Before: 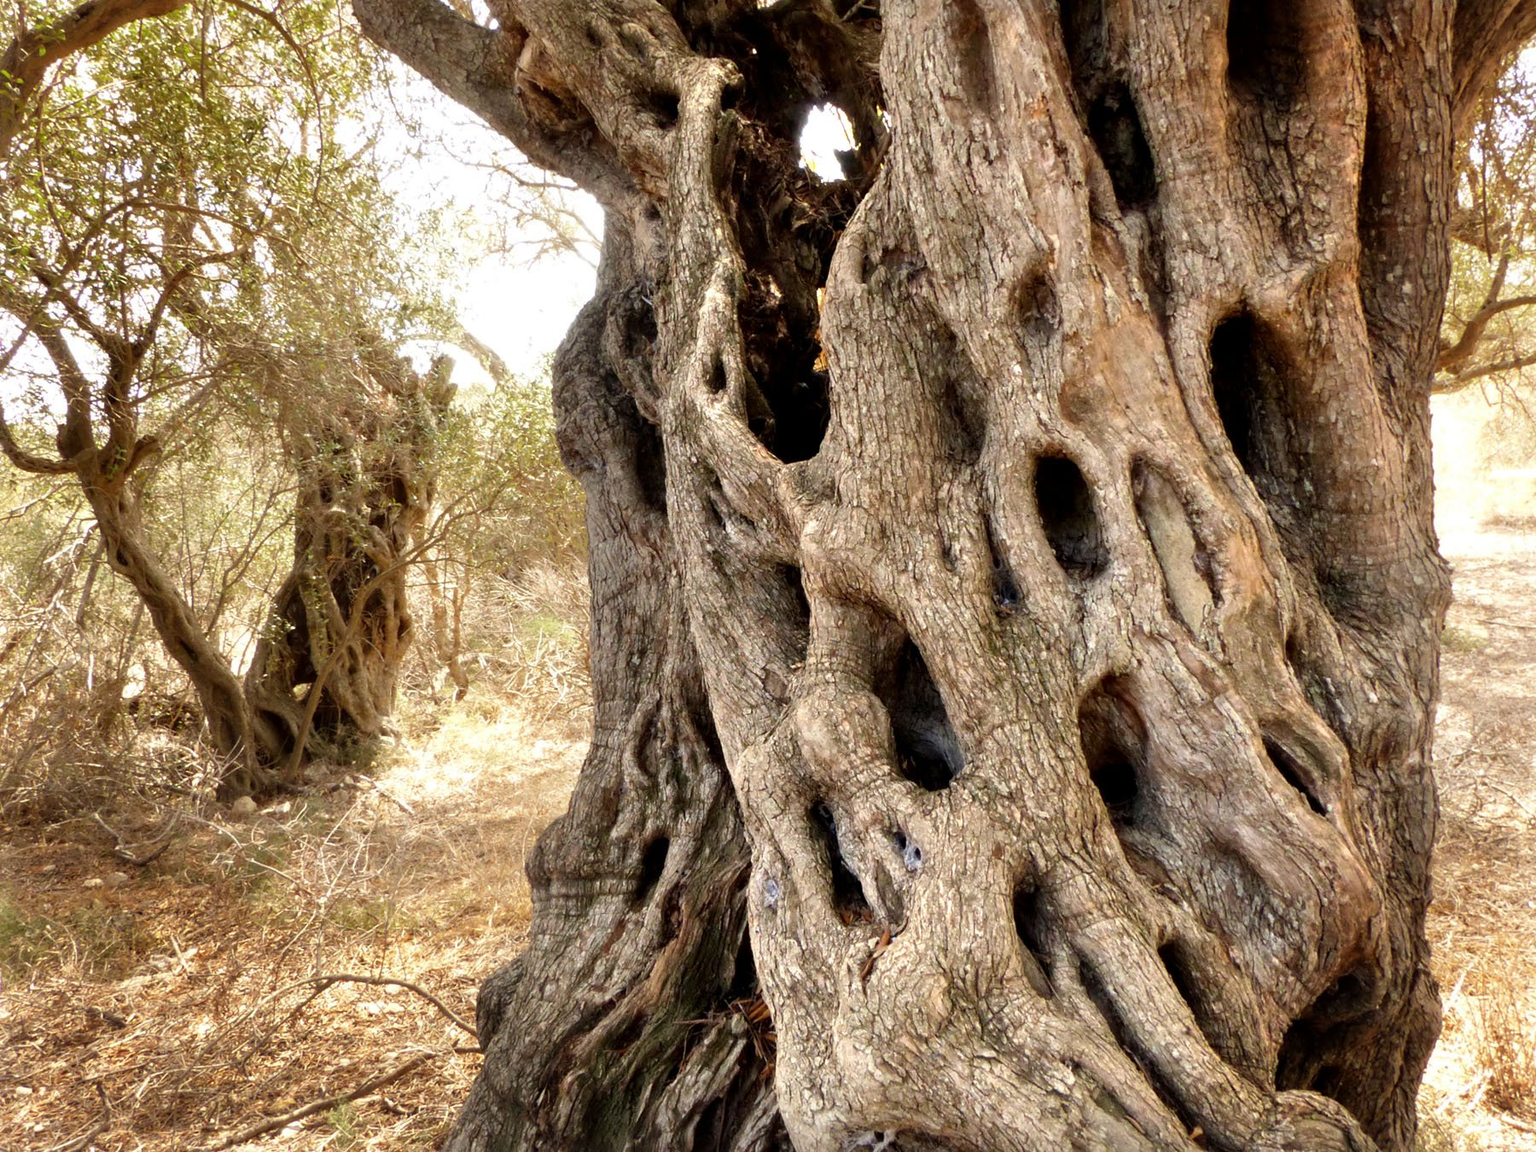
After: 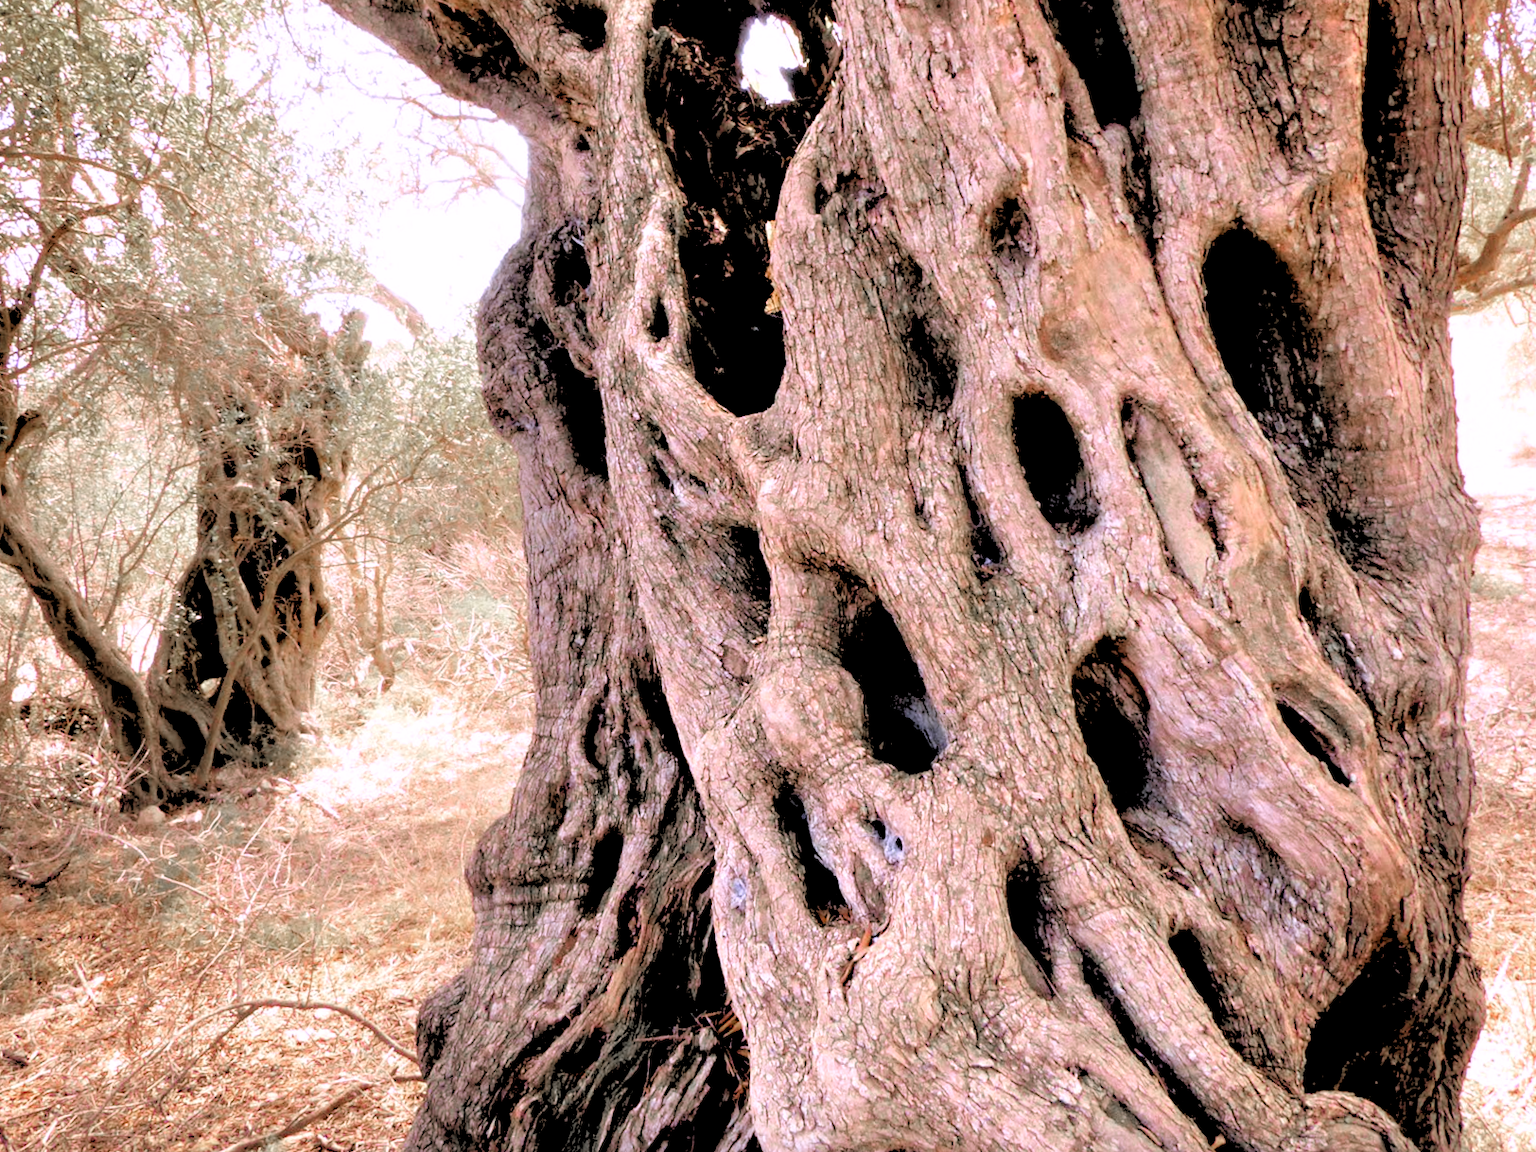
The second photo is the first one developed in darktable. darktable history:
white balance: red 1.042, blue 1.17
crop and rotate: angle 1.96°, left 5.673%, top 5.673%
base curve: exposure shift 0, preserve colors none
color zones: curves: ch1 [(0, 0.708) (0.088, 0.648) (0.245, 0.187) (0.429, 0.326) (0.571, 0.498) (0.714, 0.5) (0.857, 0.5) (1, 0.708)]
rgb levels: levels [[0.027, 0.429, 0.996], [0, 0.5, 1], [0, 0.5, 1]]
